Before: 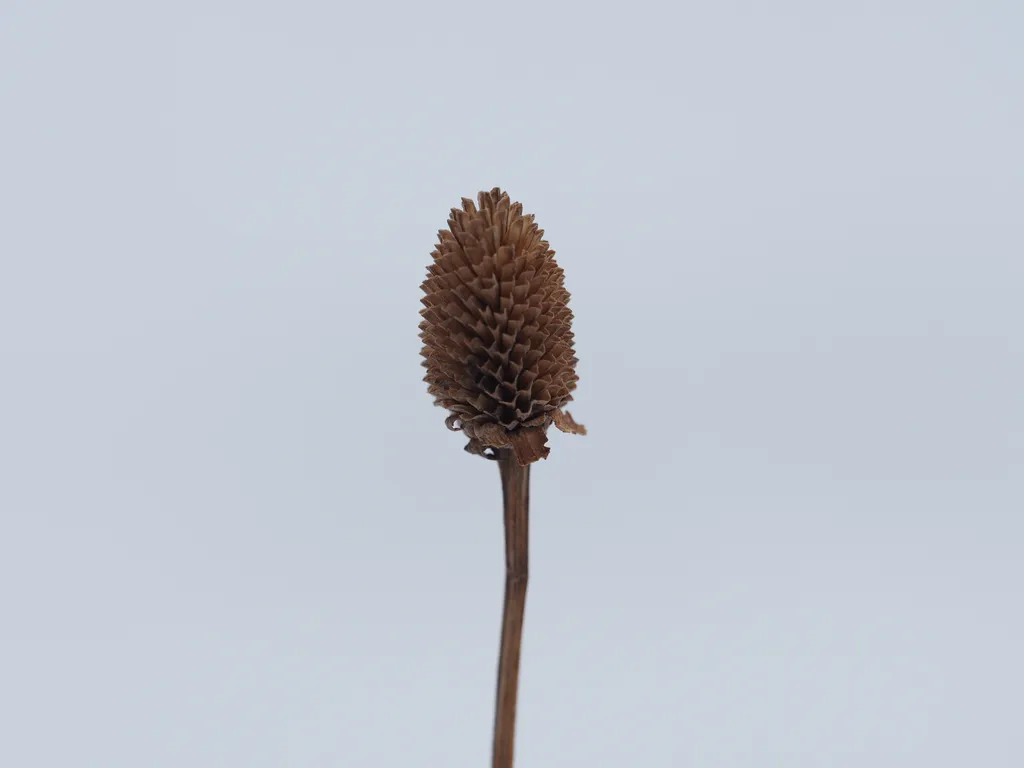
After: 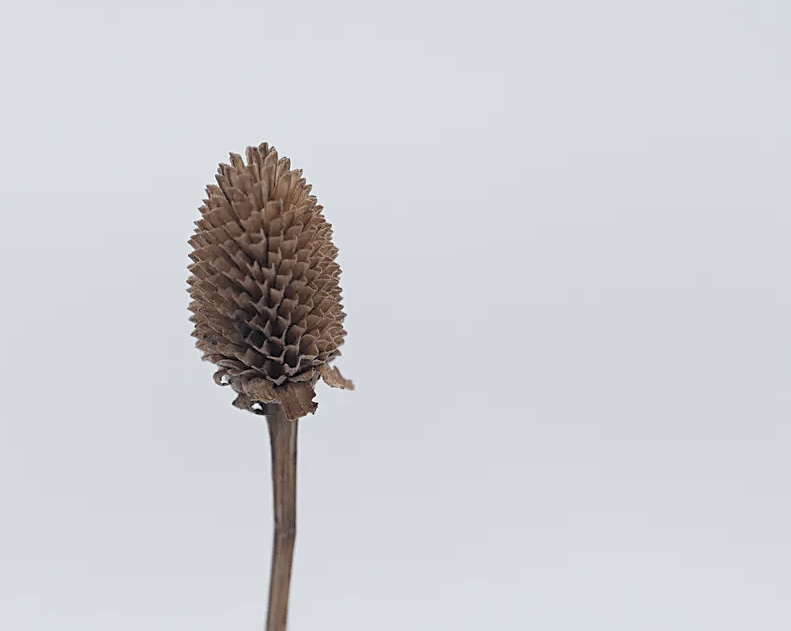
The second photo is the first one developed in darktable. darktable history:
sharpen: on, module defaults
crop: left 22.722%, top 5.879%, bottom 11.843%
color balance rgb: perceptual saturation grading › global saturation 23.441%, perceptual saturation grading › highlights -23.891%, perceptual saturation grading › mid-tones 24.41%, perceptual saturation grading › shadows 40.566%
contrast brightness saturation: brightness 0.186, saturation -0.485
